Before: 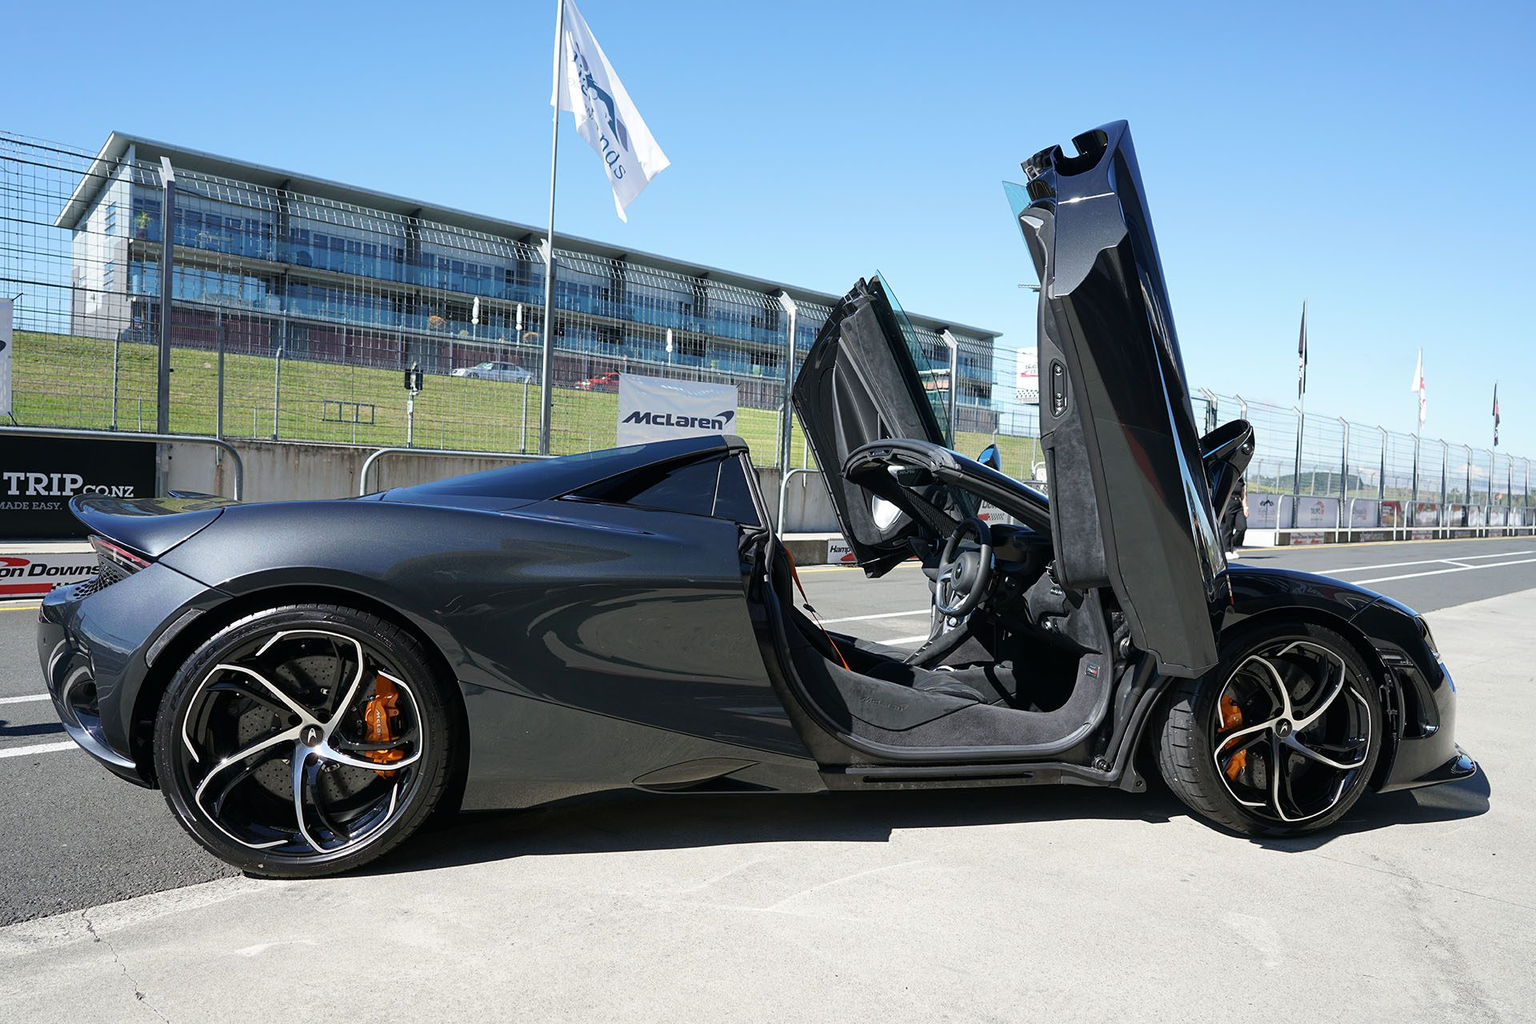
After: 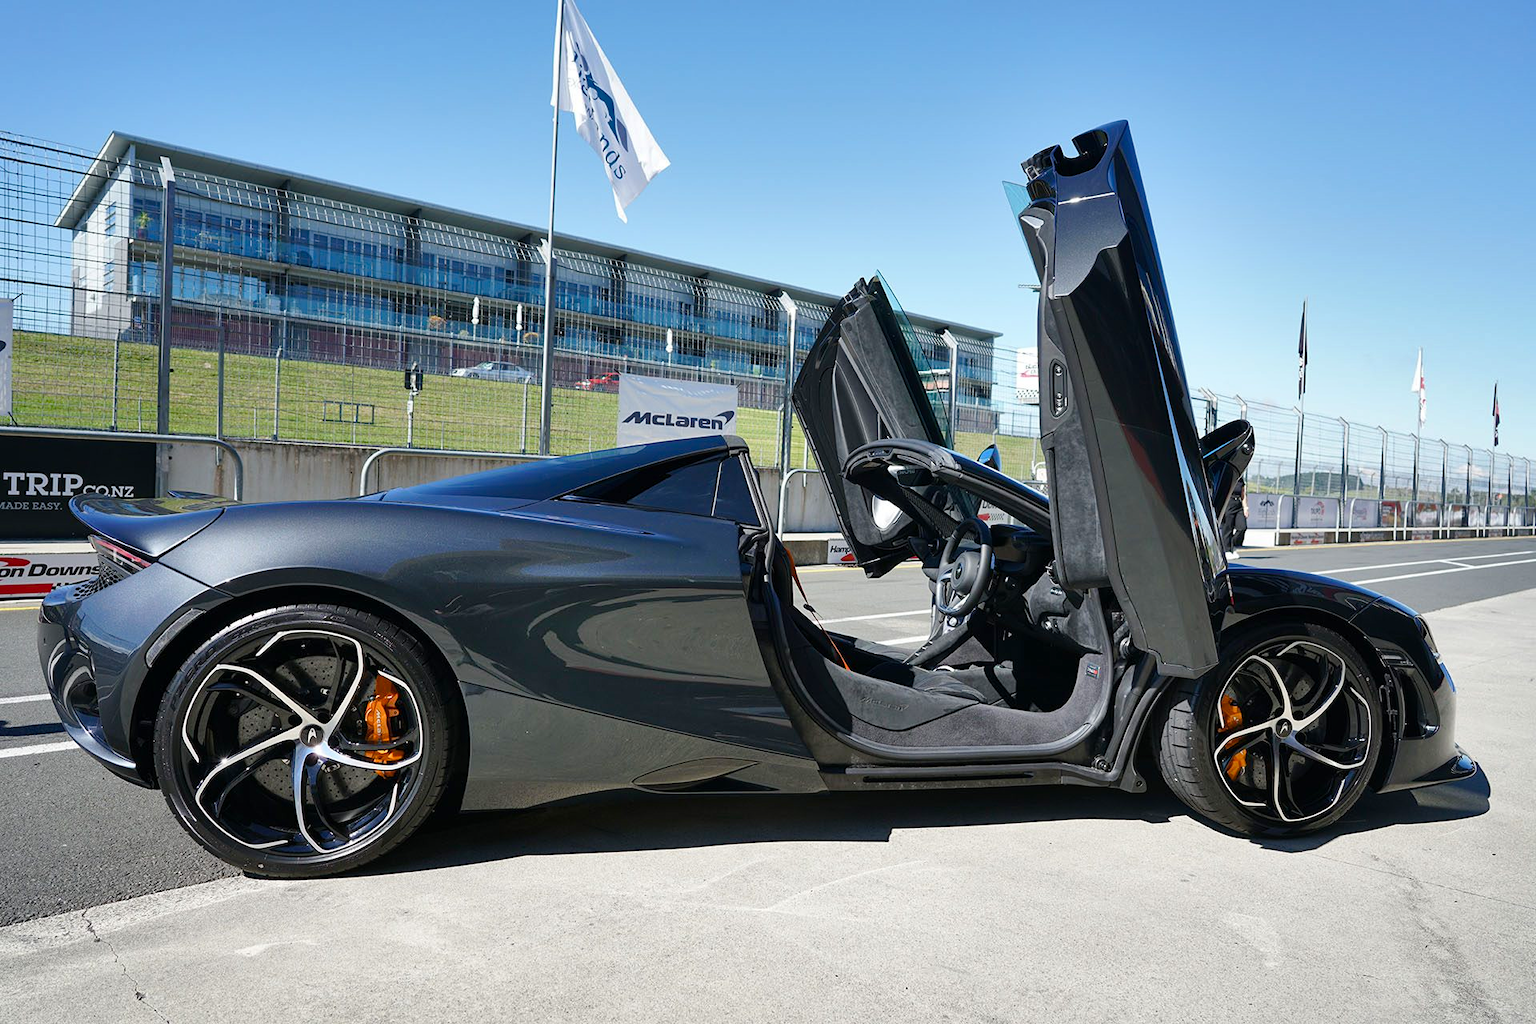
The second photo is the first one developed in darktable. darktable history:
color balance rgb: perceptual saturation grading › global saturation 20%, perceptual saturation grading › highlights -25%, perceptual saturation grading › shadows 25%
shadows and highlights: shadows 52.42, soften with gaussian
